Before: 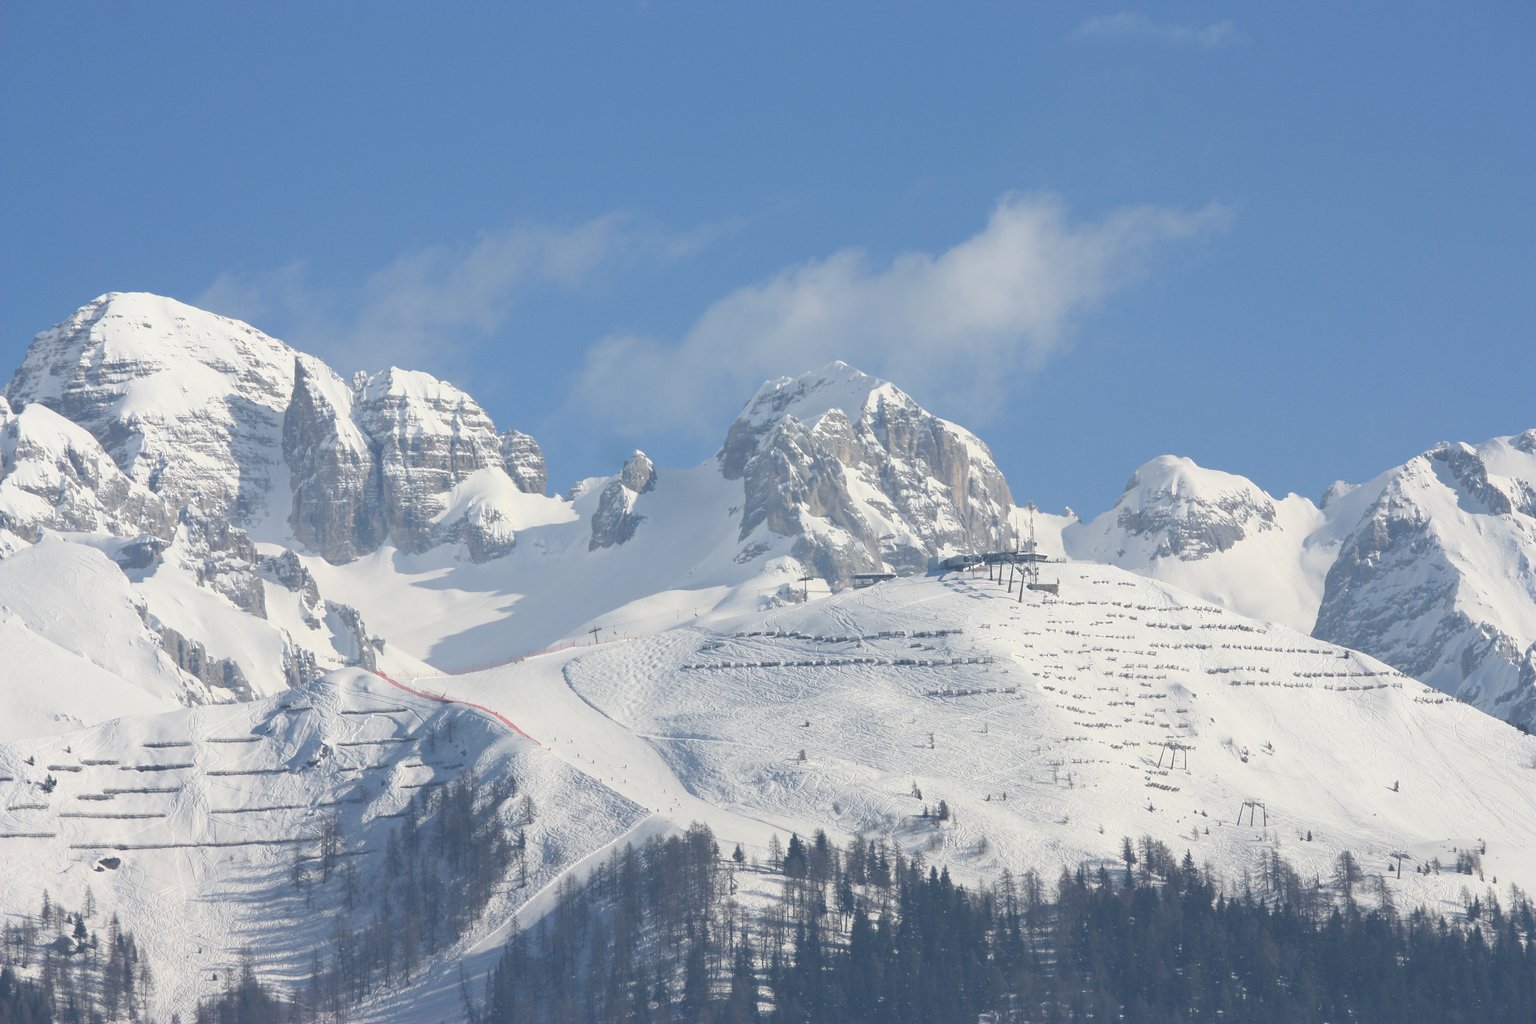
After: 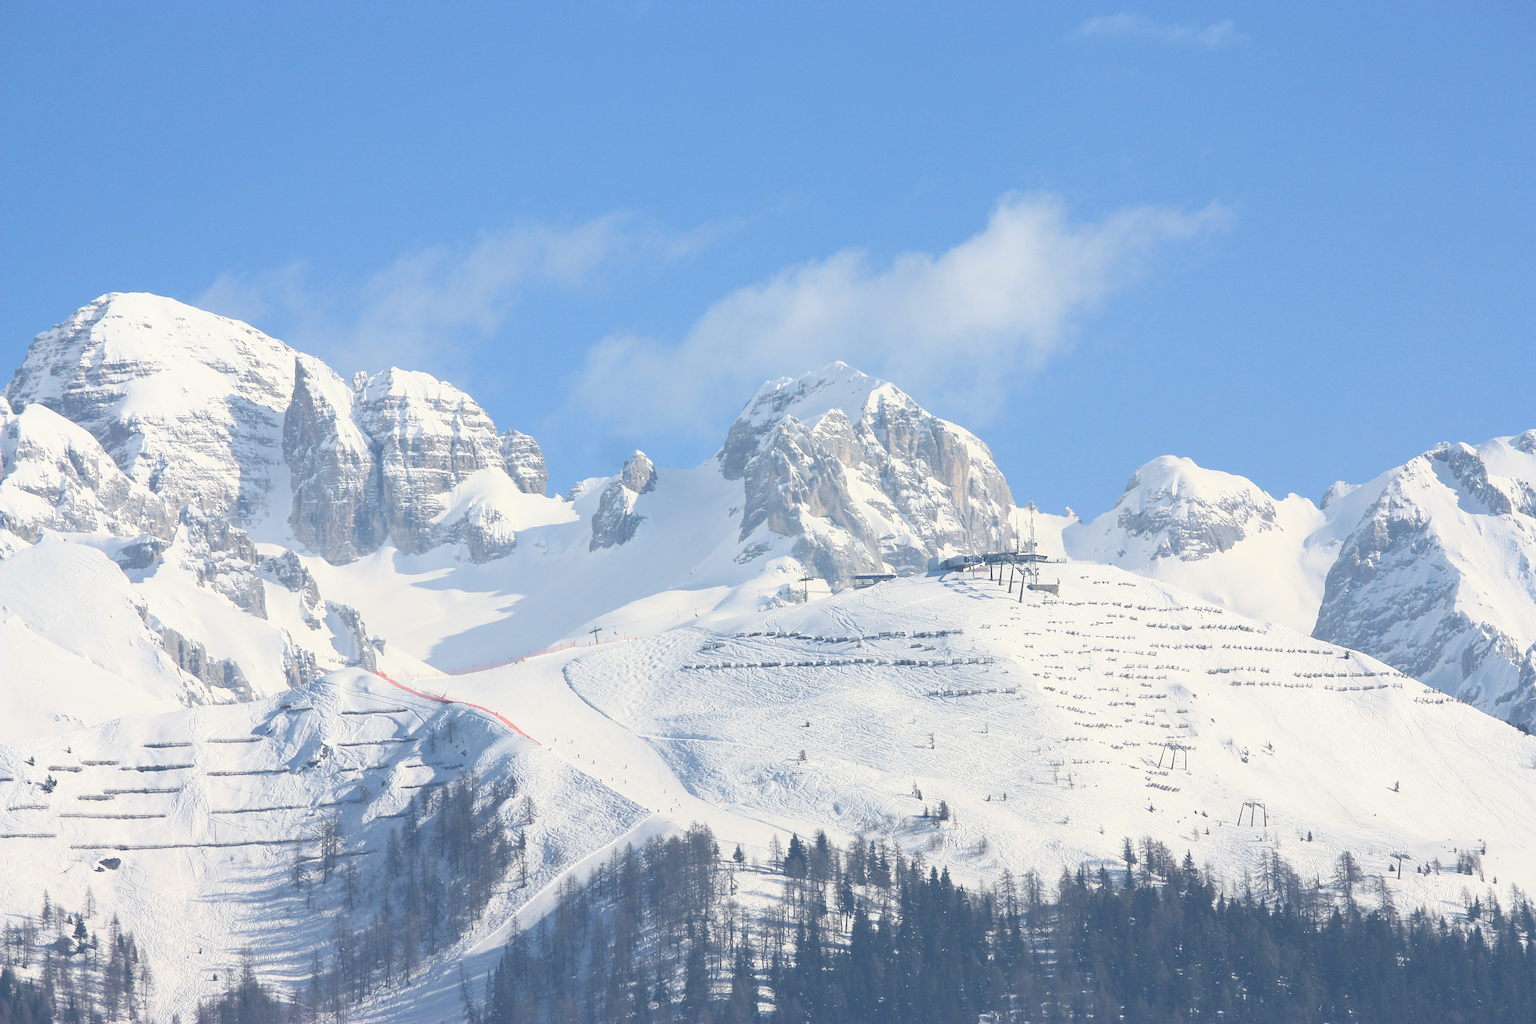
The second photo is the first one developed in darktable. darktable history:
contrast brightness saturation: contrast 0.204, brightness 0.155, saturation 0.218
sharpen: on, module defaults
